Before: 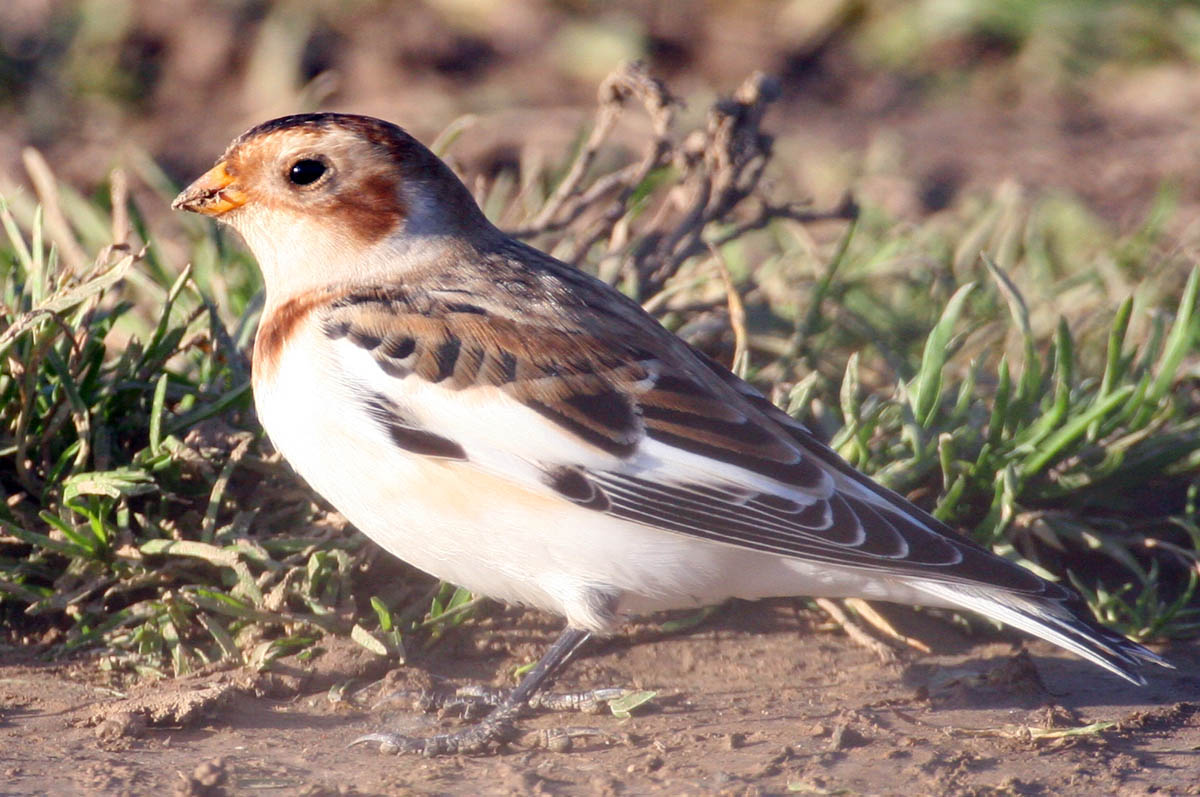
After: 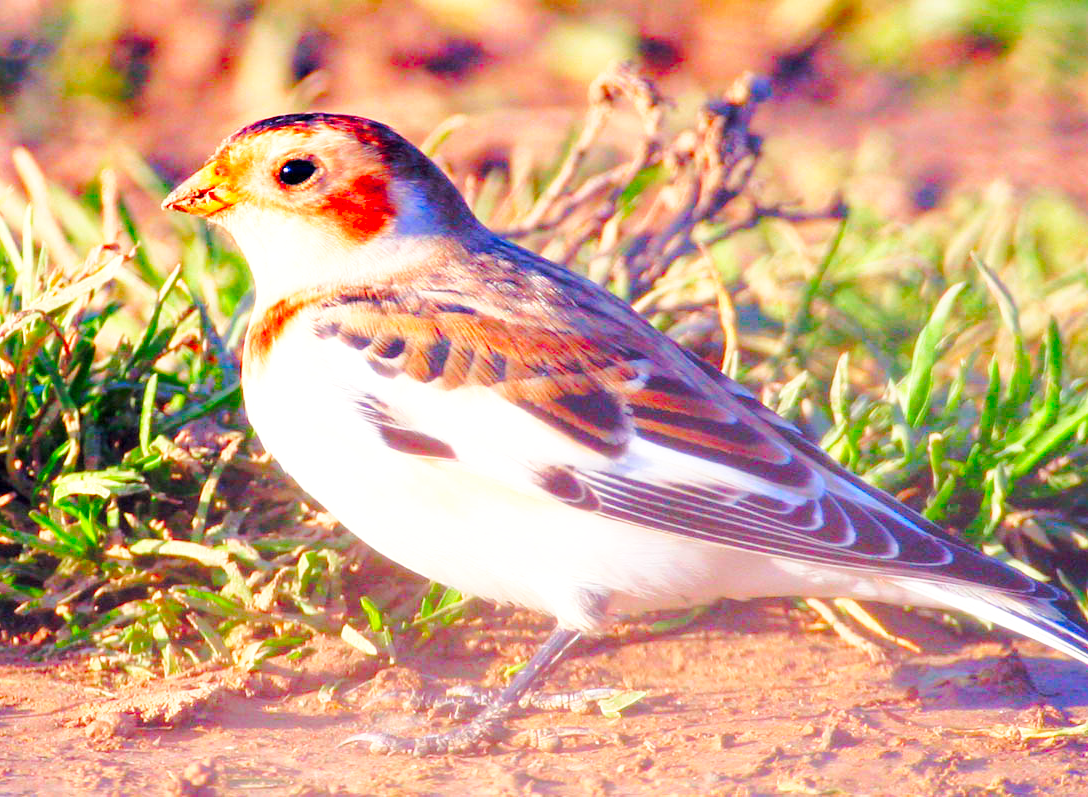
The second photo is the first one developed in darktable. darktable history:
crop and rotate: left 0.879%, right 8.398%
exposure: exposure 0.17 EV, compensate highlight preservation false
base curve: curves: ch0 [(0, 0) (0.036, 0.037) (0.121, 0.228) (0.46, 0.76) (0.859, 0.983) (1, 1)], preserve colors none
tone curve: curves: ch0 [(0, 0) (0.004, 0.008) (0.077, 0.156) (0.169, 0.29) (0.774, 0.774) (1, 1)], color space Lab, independent channels, preserve colors none
color correction: highlights b* 0.022, saturation 2.15
